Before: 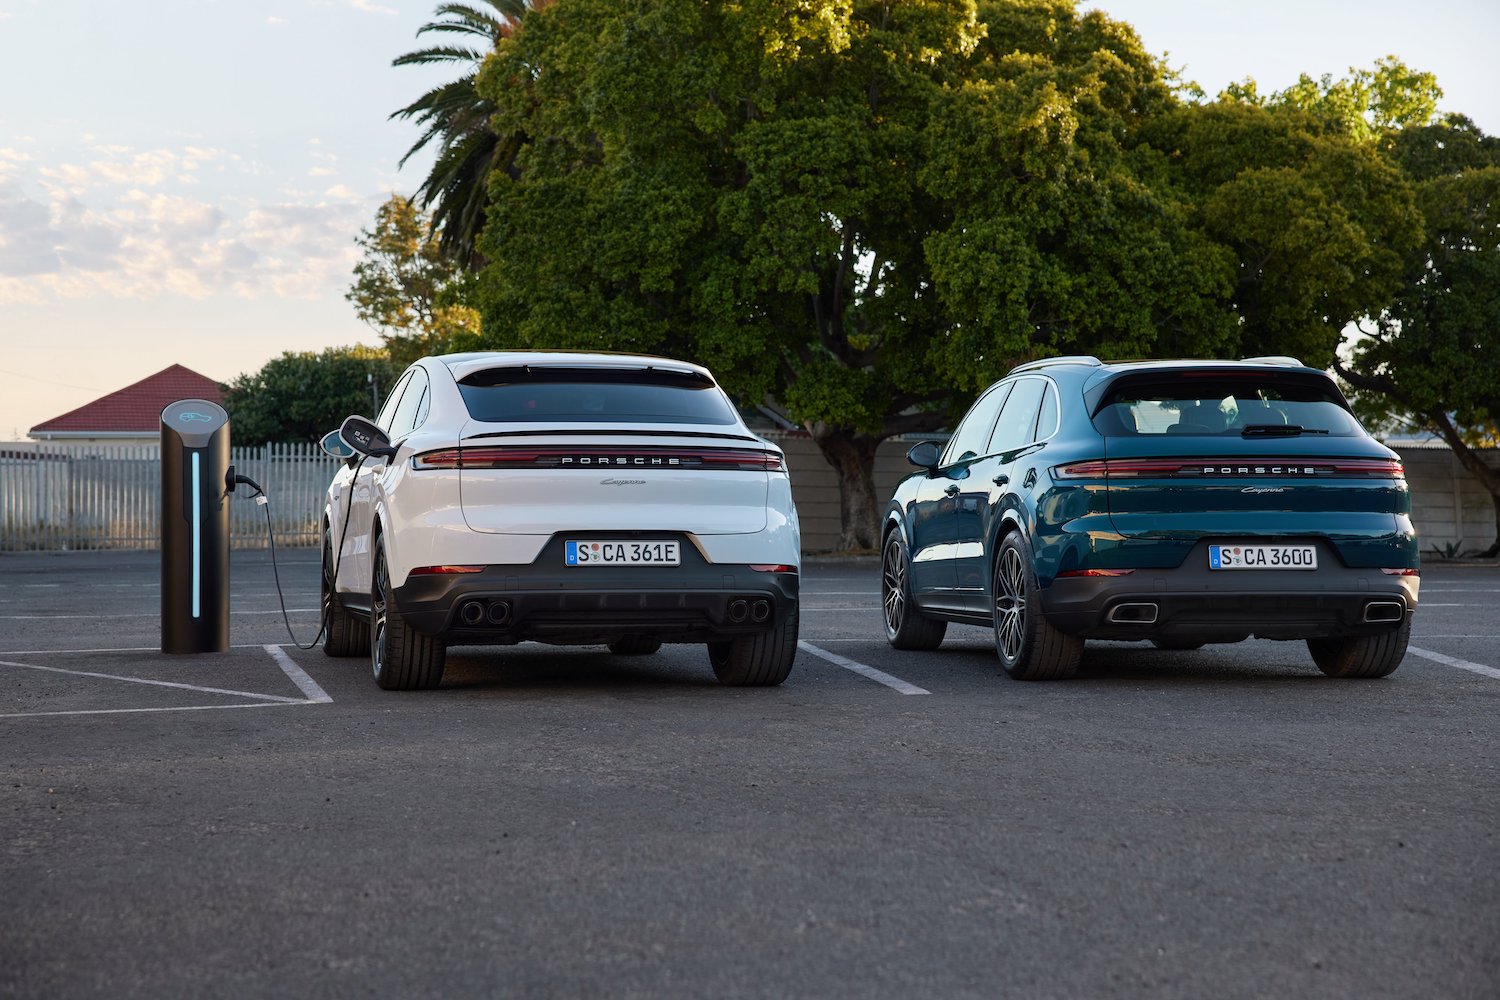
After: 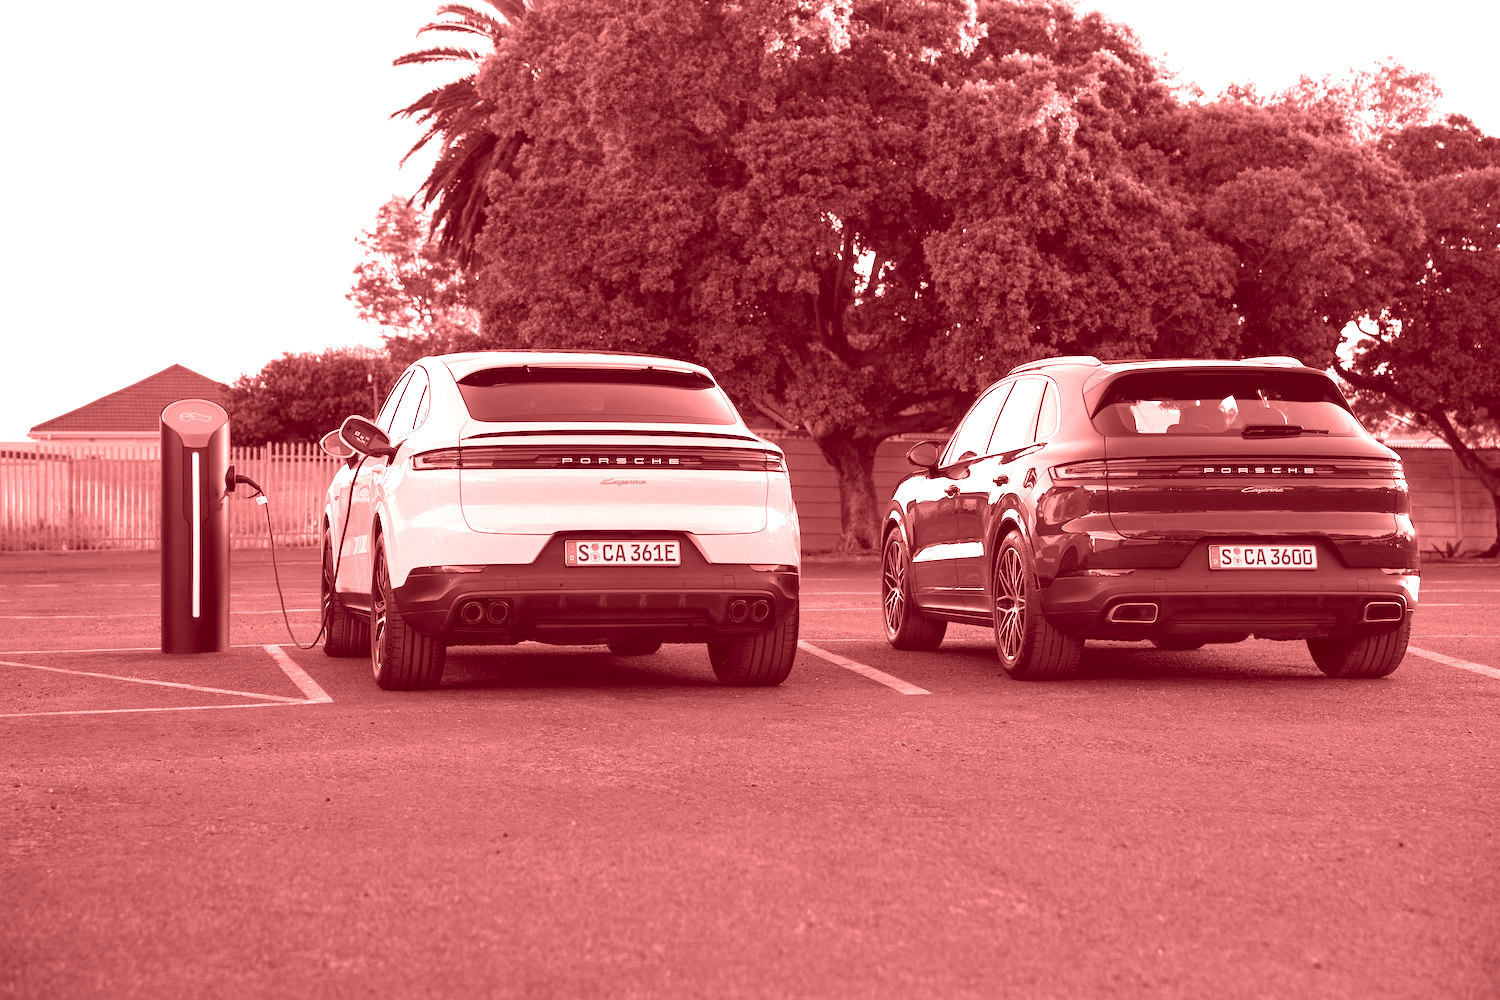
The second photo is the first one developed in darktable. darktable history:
exposure: exposure 0.657 EV, compensate highlight preservation false
colorize: saturation 60%, source mix 100%
